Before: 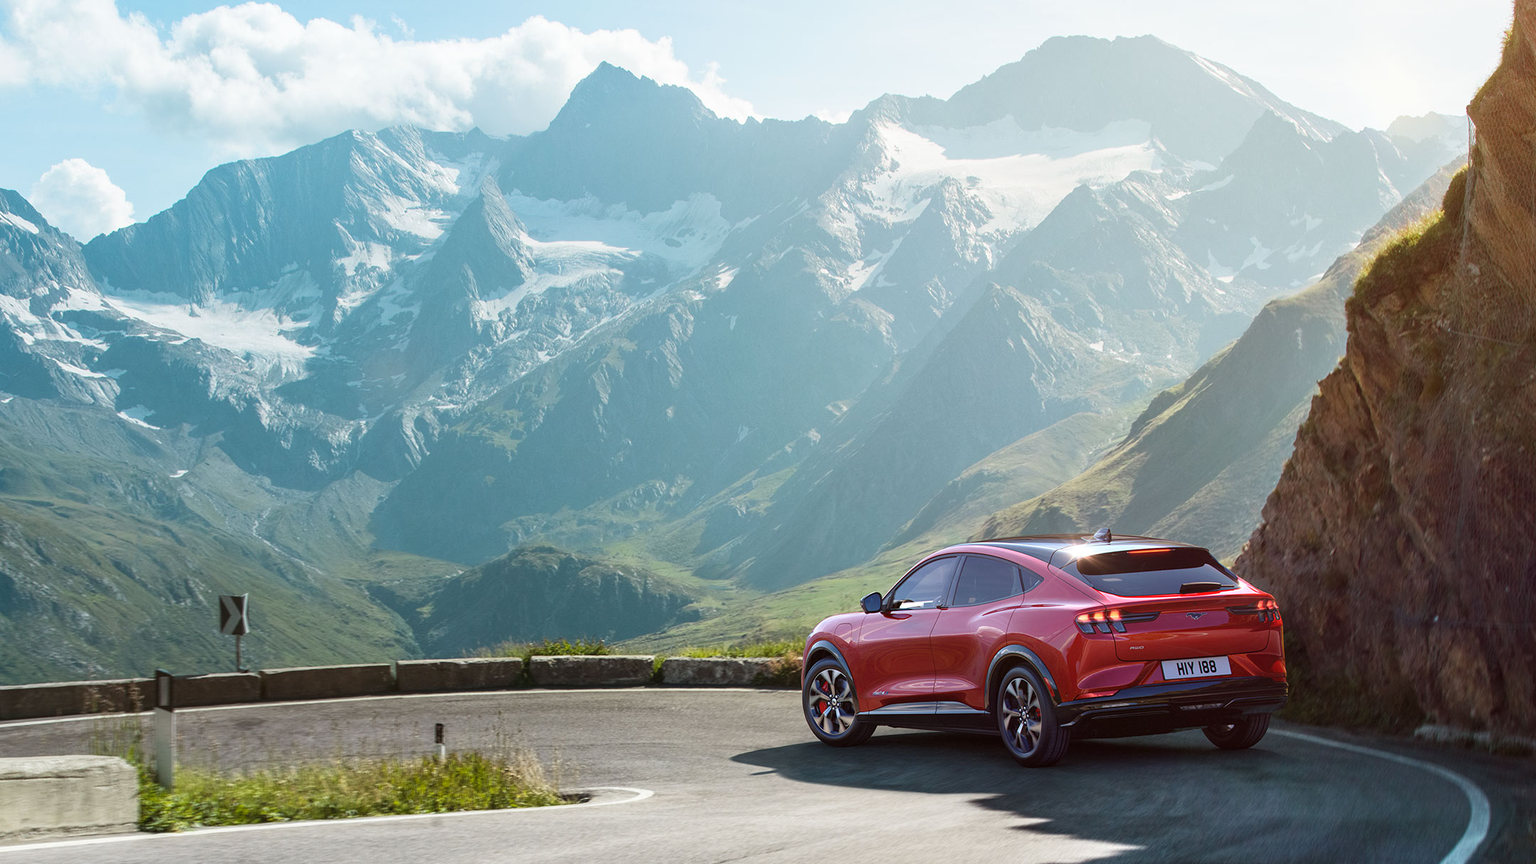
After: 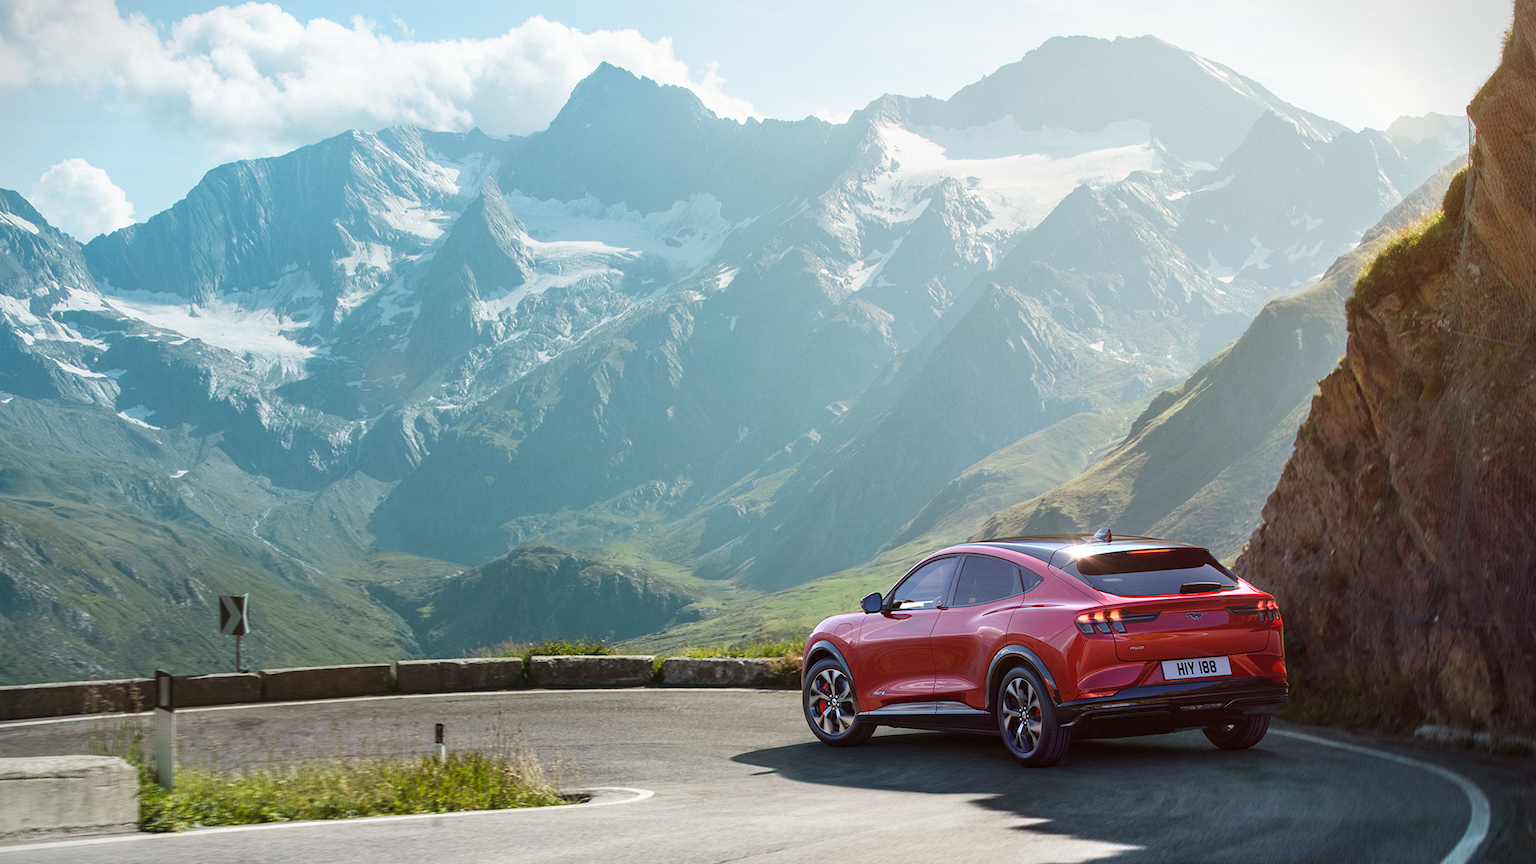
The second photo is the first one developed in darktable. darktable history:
vignetting: fall-off start 100.25%, width/height ratio 1.304
